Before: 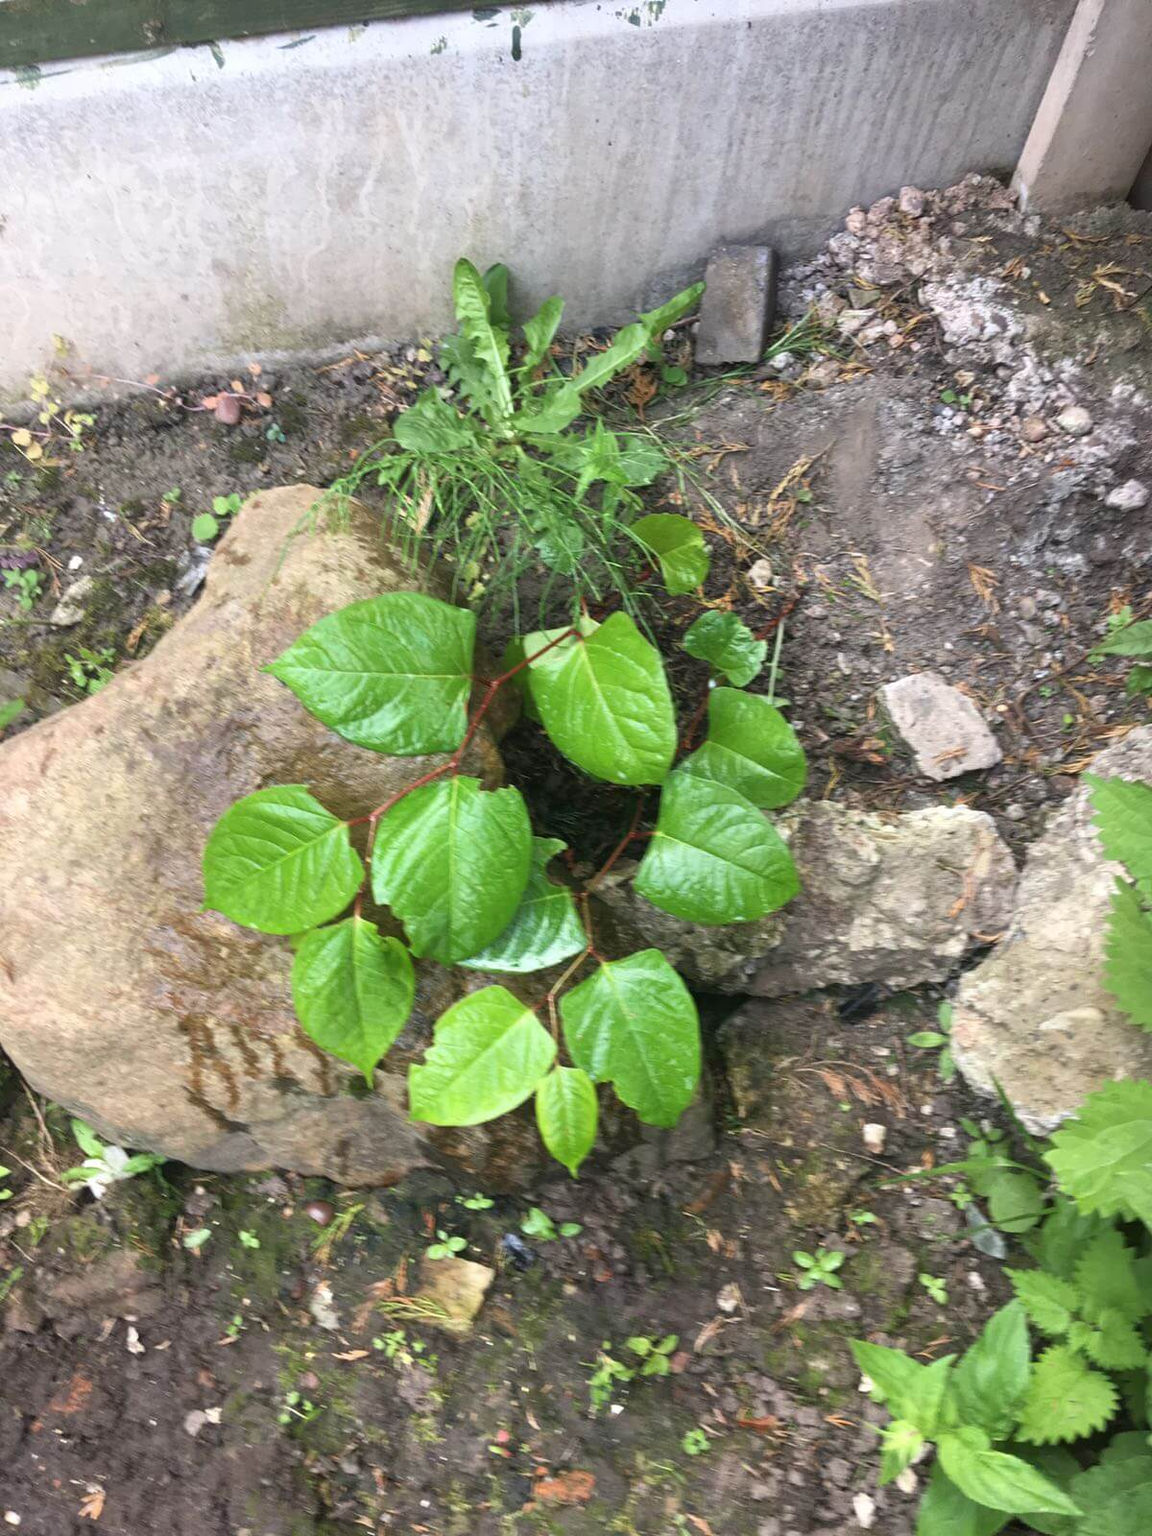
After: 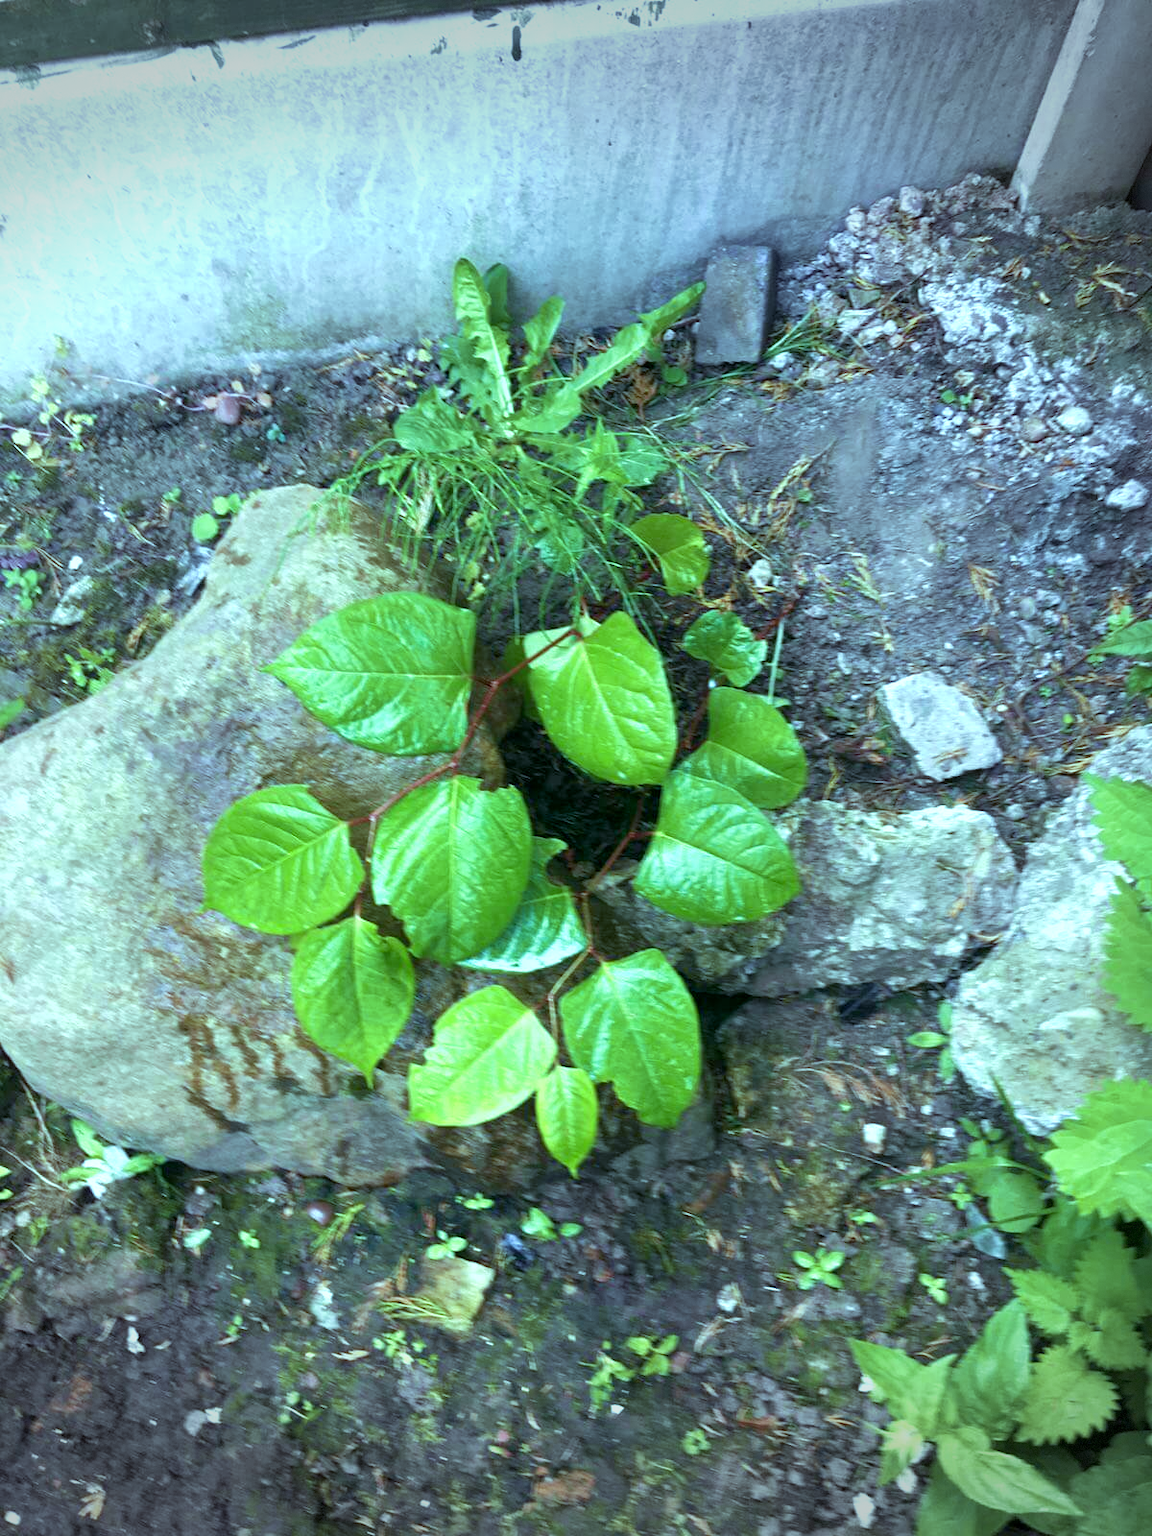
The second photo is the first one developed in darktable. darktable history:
velvia: on, module defaults
color balance: mode lift, gamma, gain (sRGB), lift [0.997, 0.979, 1.021, 1.011], gamma [1, 1.084, 0.916, 0.998], gain [1, 0.87, 1.13, 1.101], contrast 4.55%, contrast fulcrum 38.24%, output saturation 104.09%
exposure: black level correction 0.005, exposure 0.001 EV, compensate highlight preservation false
white balance: red 0.926, green 1.003, blue 1.133
vignetting: fall-off start 100%, brightness -0.406, saturation -0.3, width/height ratio 1.324, dithering 8-bit output, unbound false
